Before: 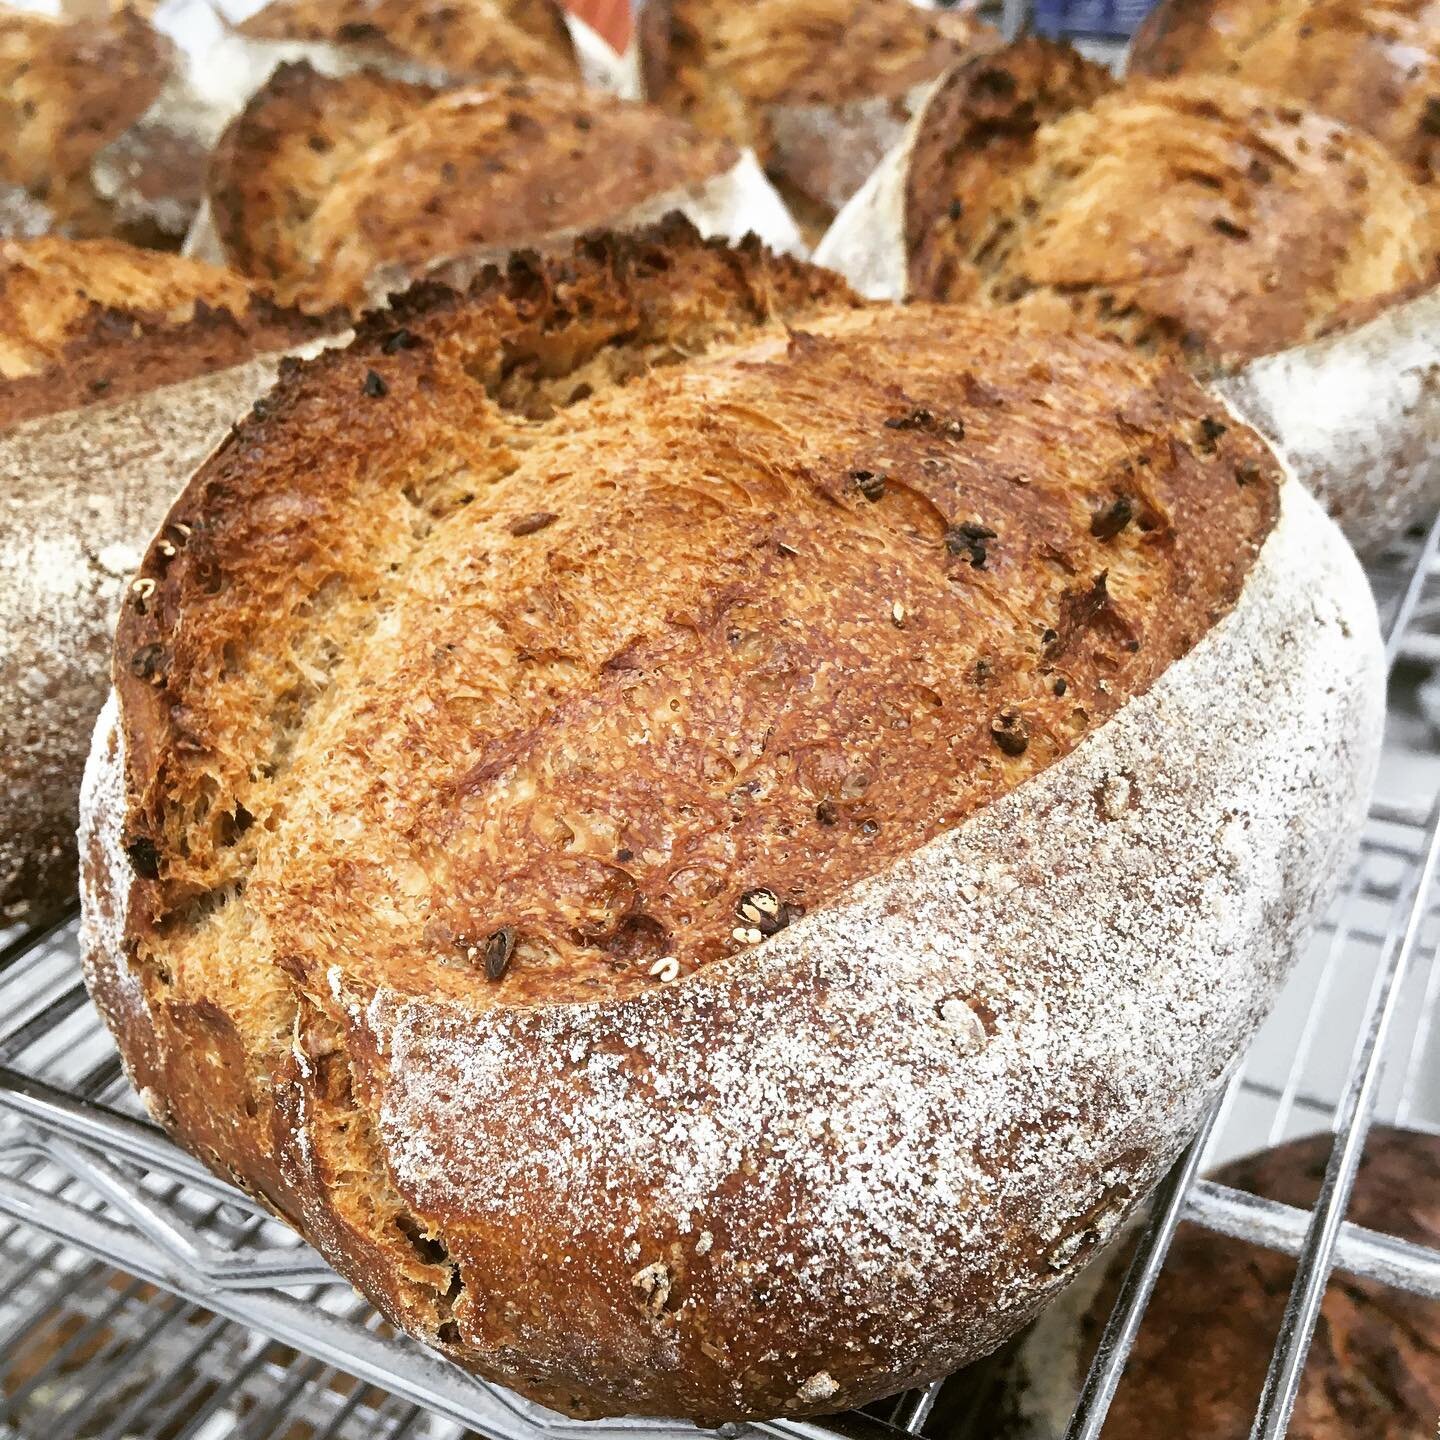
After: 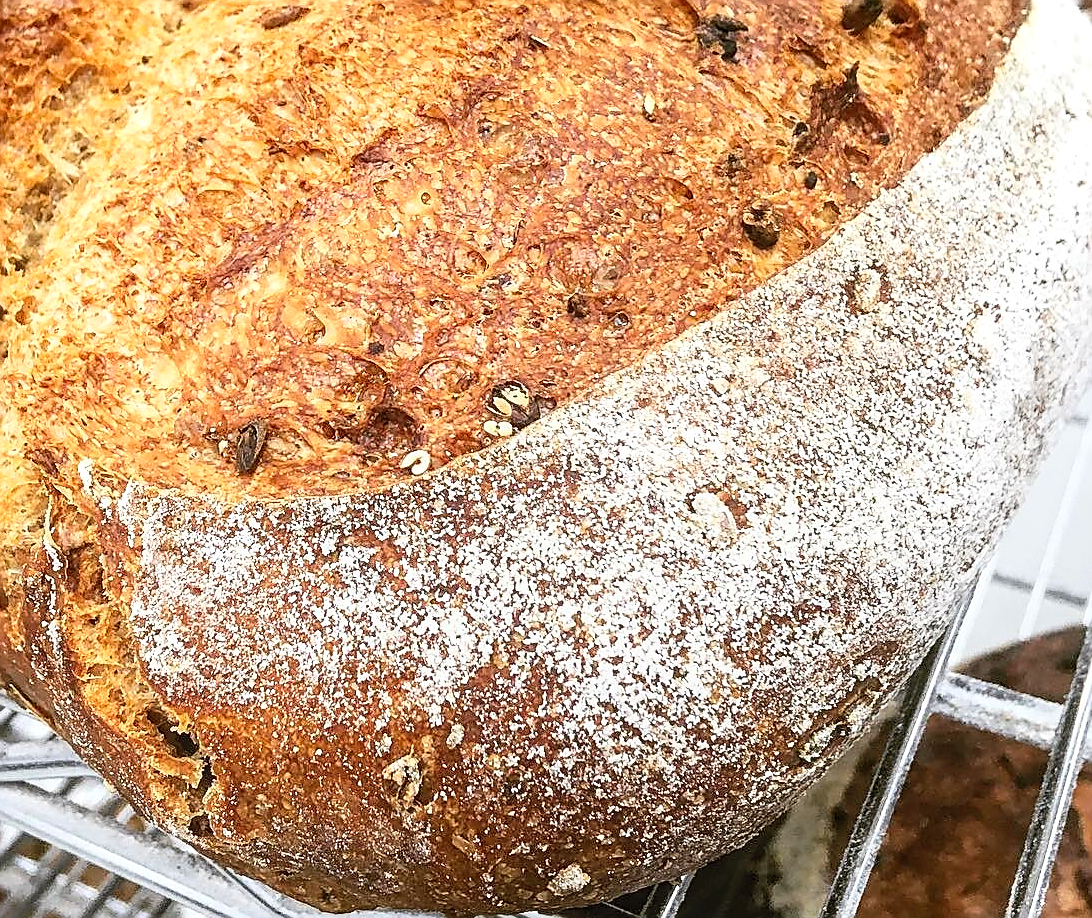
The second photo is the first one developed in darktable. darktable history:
contrast brightness saturation: contrast 0.199, brightness 0.162, saturation 0.216
sharpen: radius 1.414, amount 1.267, threshold 0.771
crop and rotate: left 17.322%, top 35.259%, right 6.819%, bottom 0.989%
local contrast: on, module defaults
shadows and highlights: radius 95.99, shadows -15.66, white point adjustment 0.17, highlights 31.2, compress 48.26%, soften with gaussian
